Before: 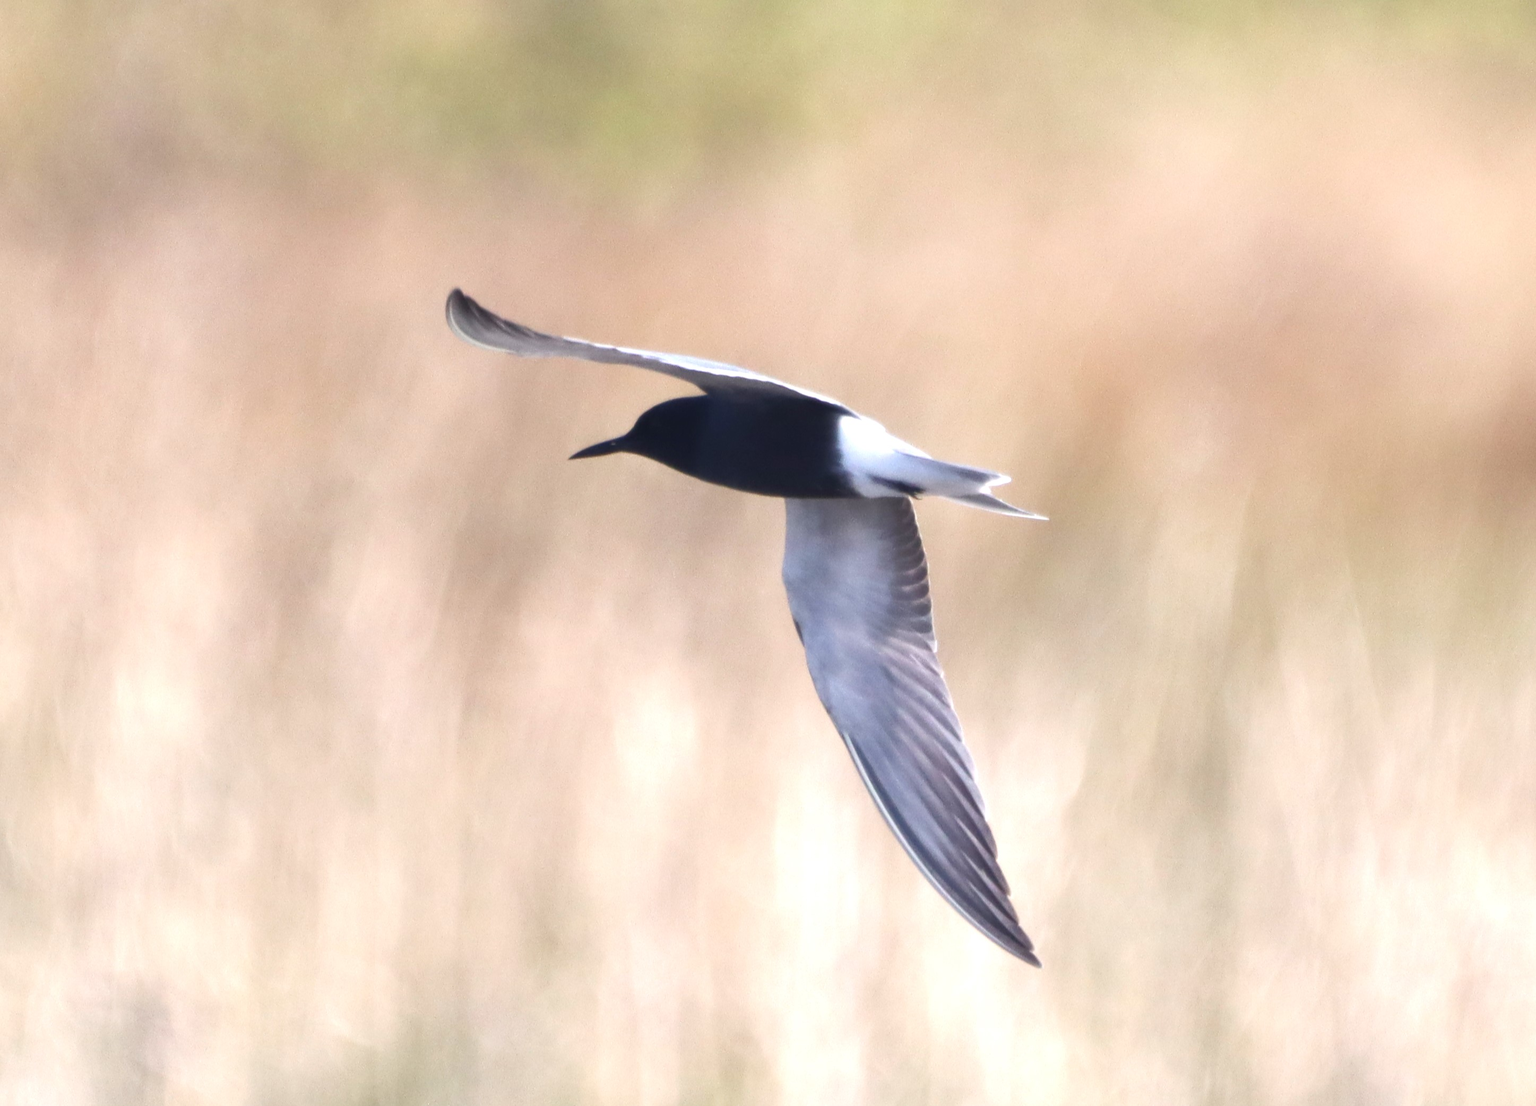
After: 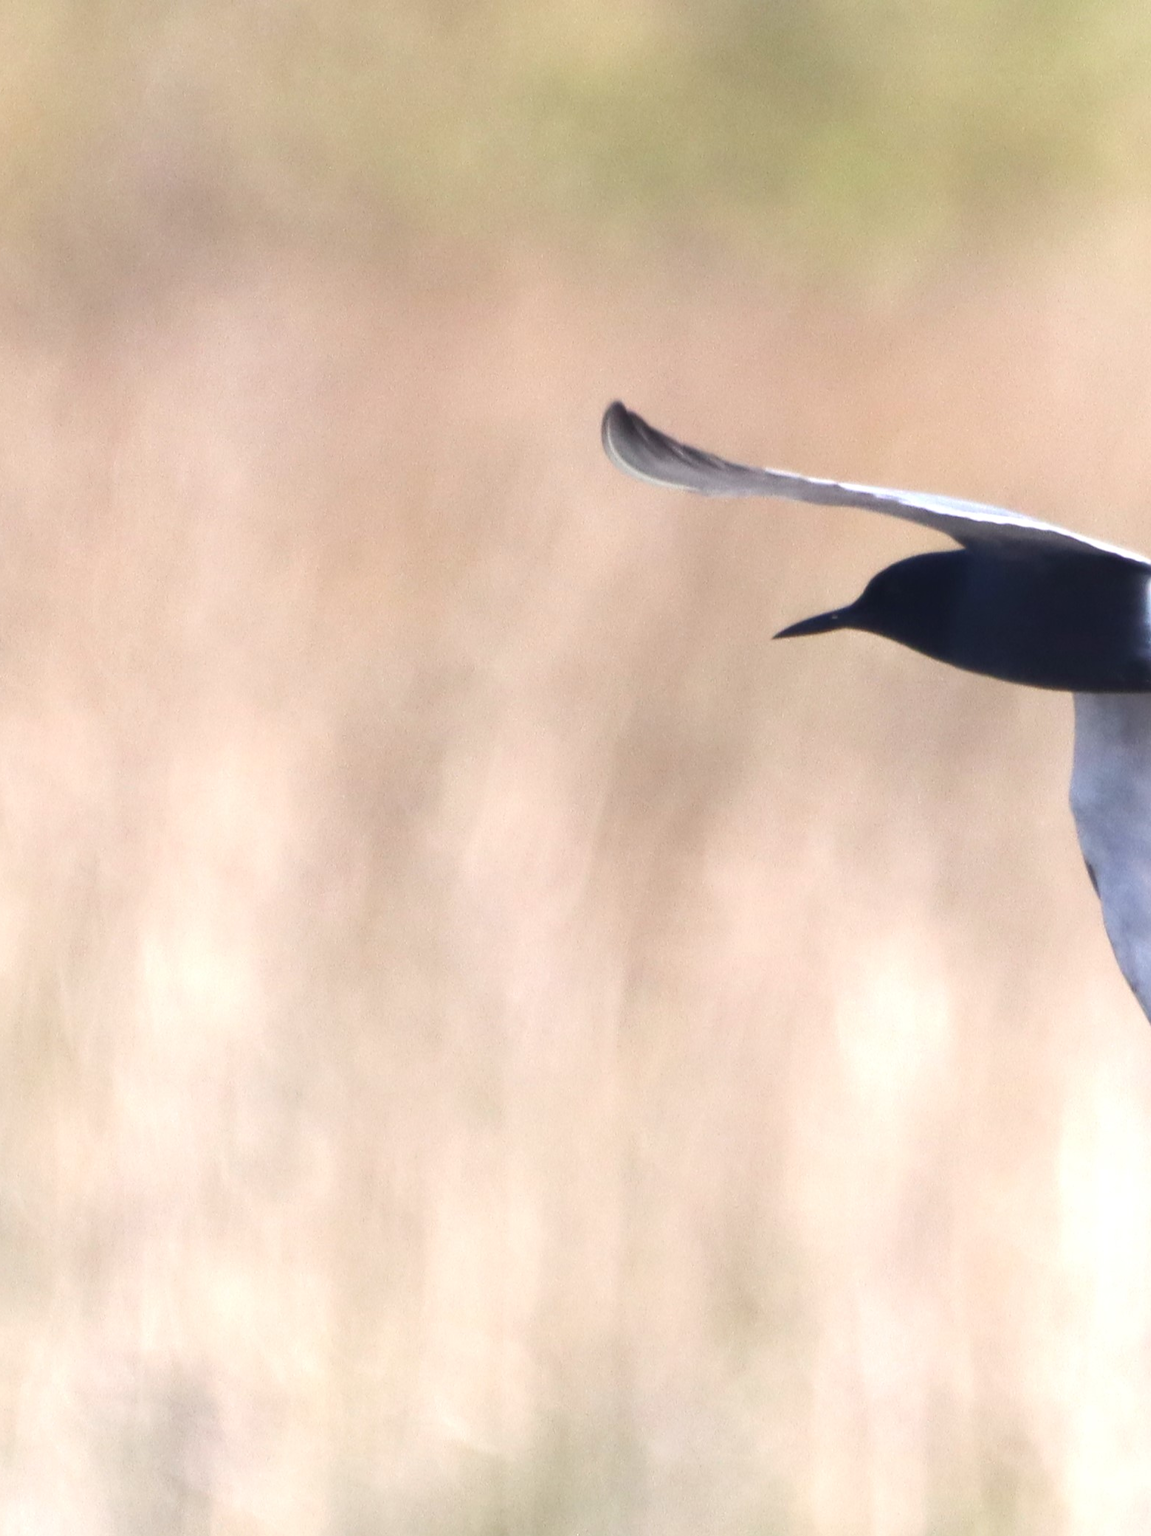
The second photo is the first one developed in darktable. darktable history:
crop: left 0.884%, right 45.186%, bottom 0.091%
